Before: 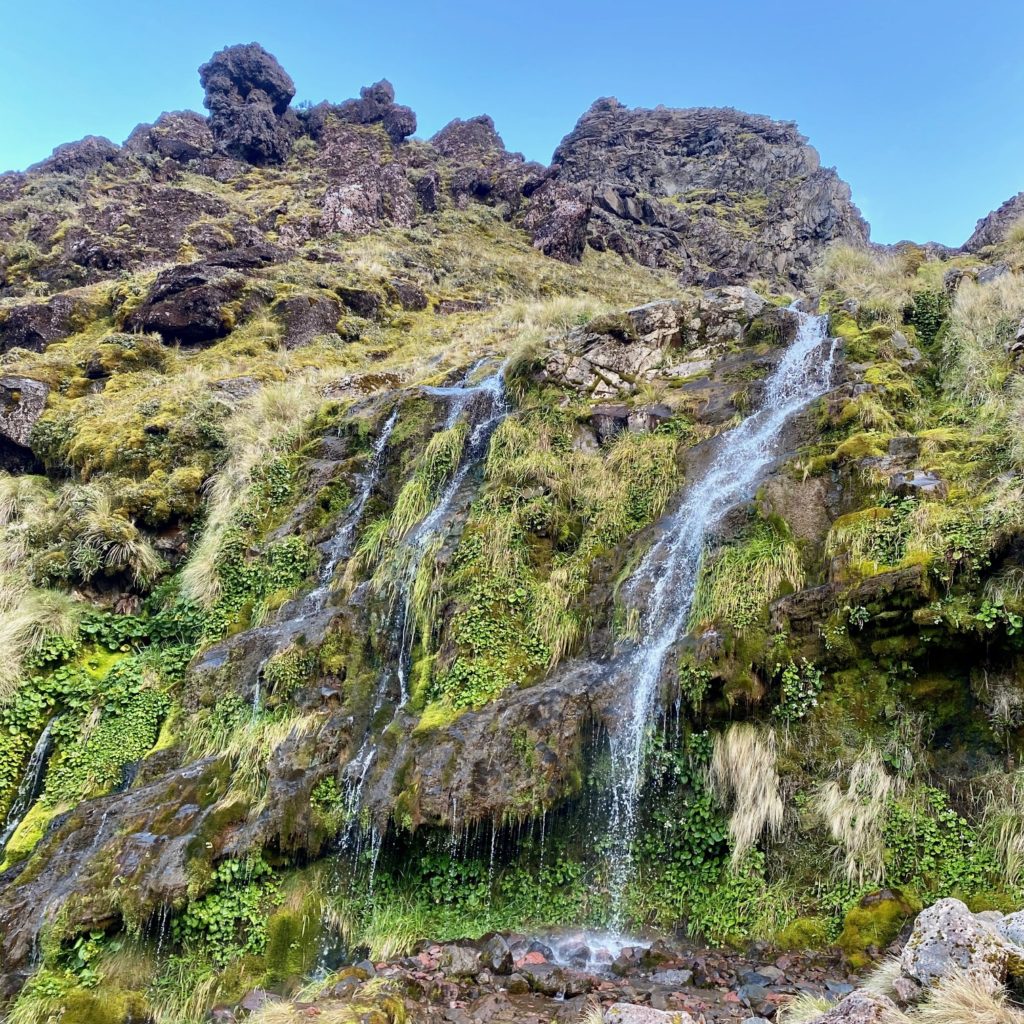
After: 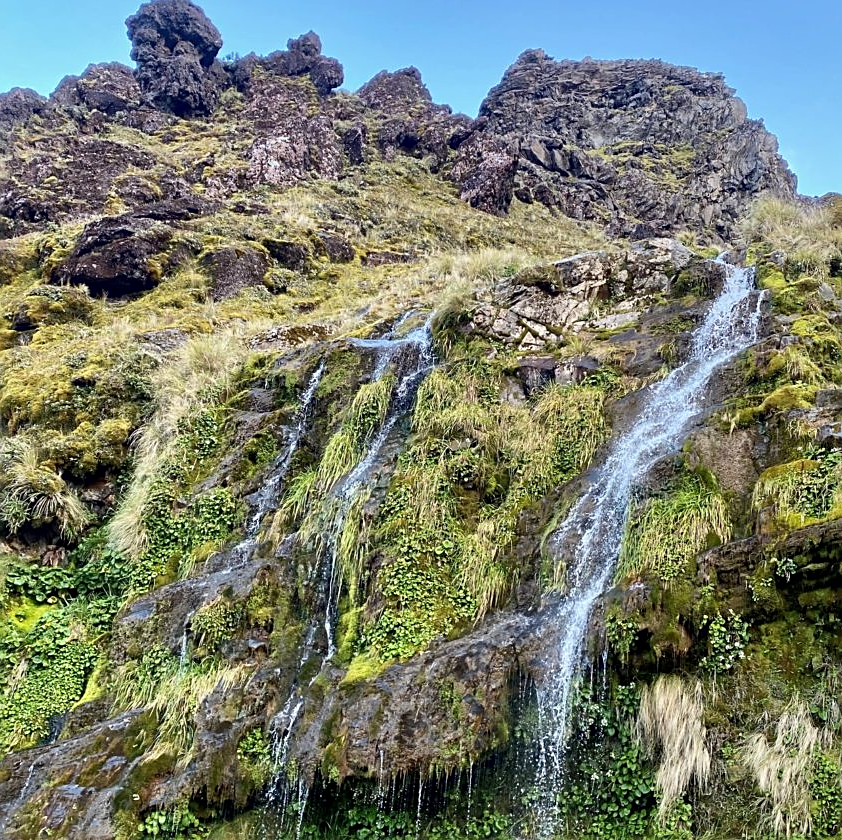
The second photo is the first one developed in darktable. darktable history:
sharpen: on, module defaults
crop and rotate: left 7.203%, top 4.694%, right 10.534%, bottom 13.186%
local contrast: mode bilateral grid, contrast 20, coarseness 50, detail 120%, midtone range 0.2
